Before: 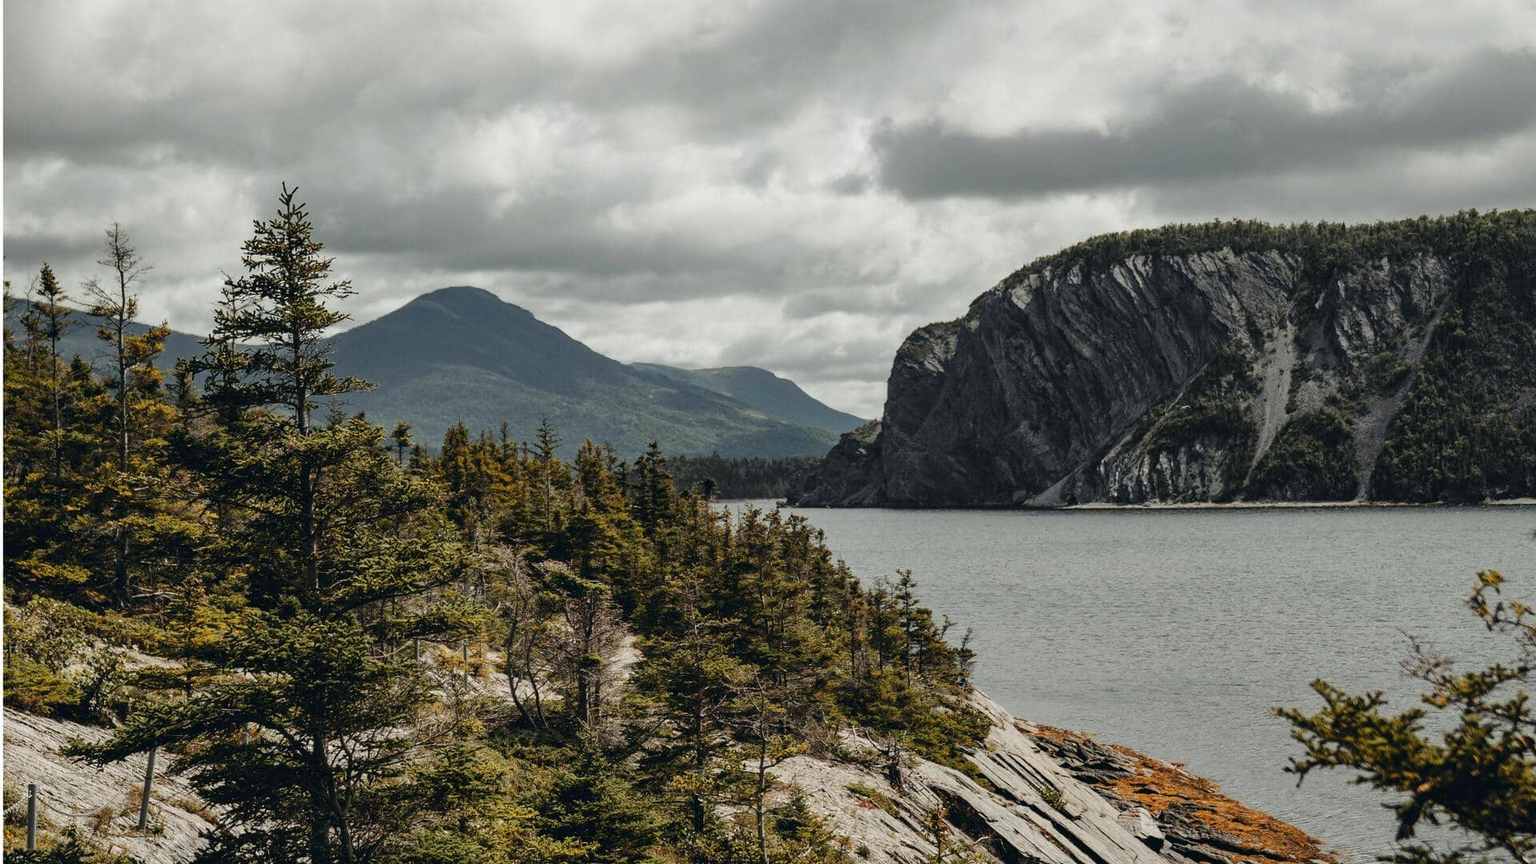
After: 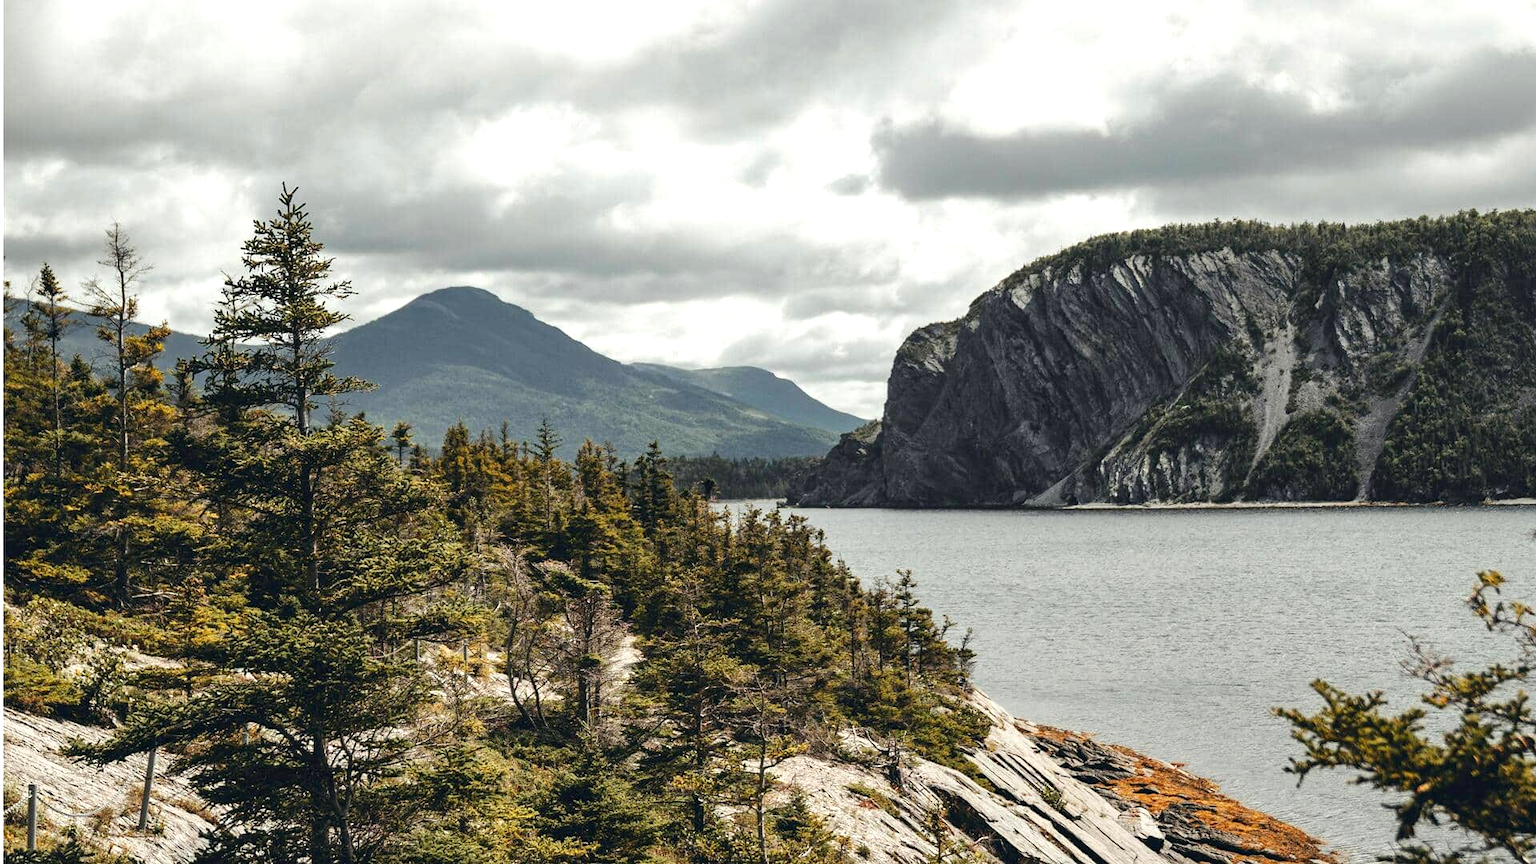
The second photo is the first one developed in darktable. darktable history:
exposure: exposure 0.734 EV, compensate exposure bias true, compensate highlight preservation false
